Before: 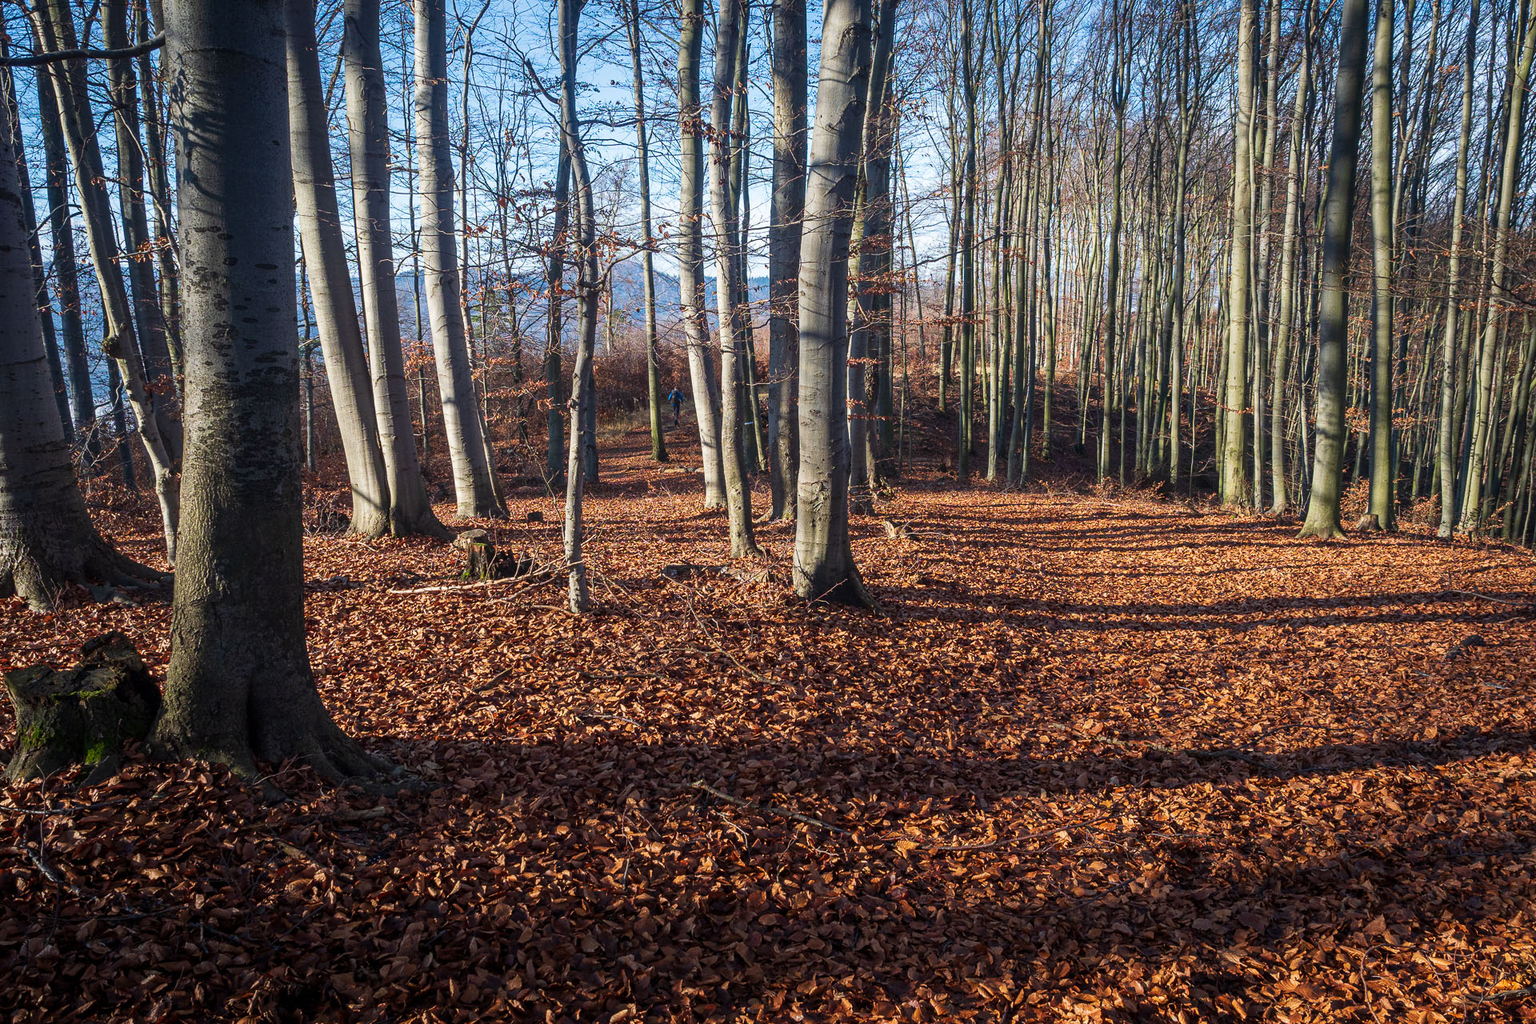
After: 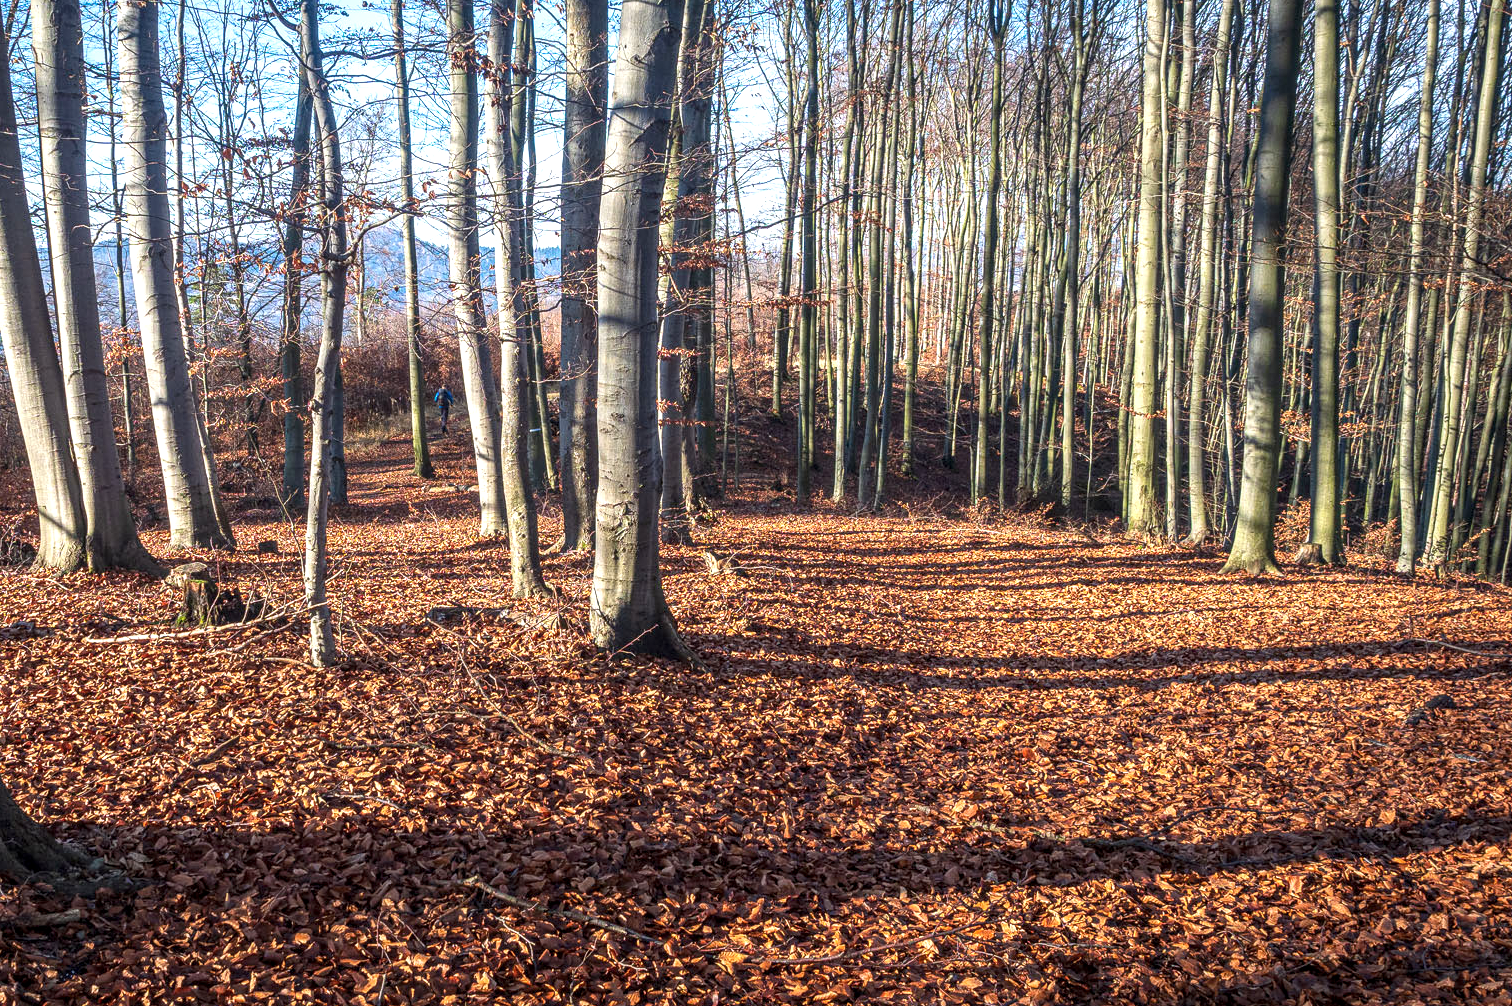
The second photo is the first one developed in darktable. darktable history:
exposure: exposure 0.605 EV, compensate highlight preservation false
crop and rotate: left 20.925%, top 7.793%, right 0.317%, bottom 13.577%
local contrast: detail 130%
